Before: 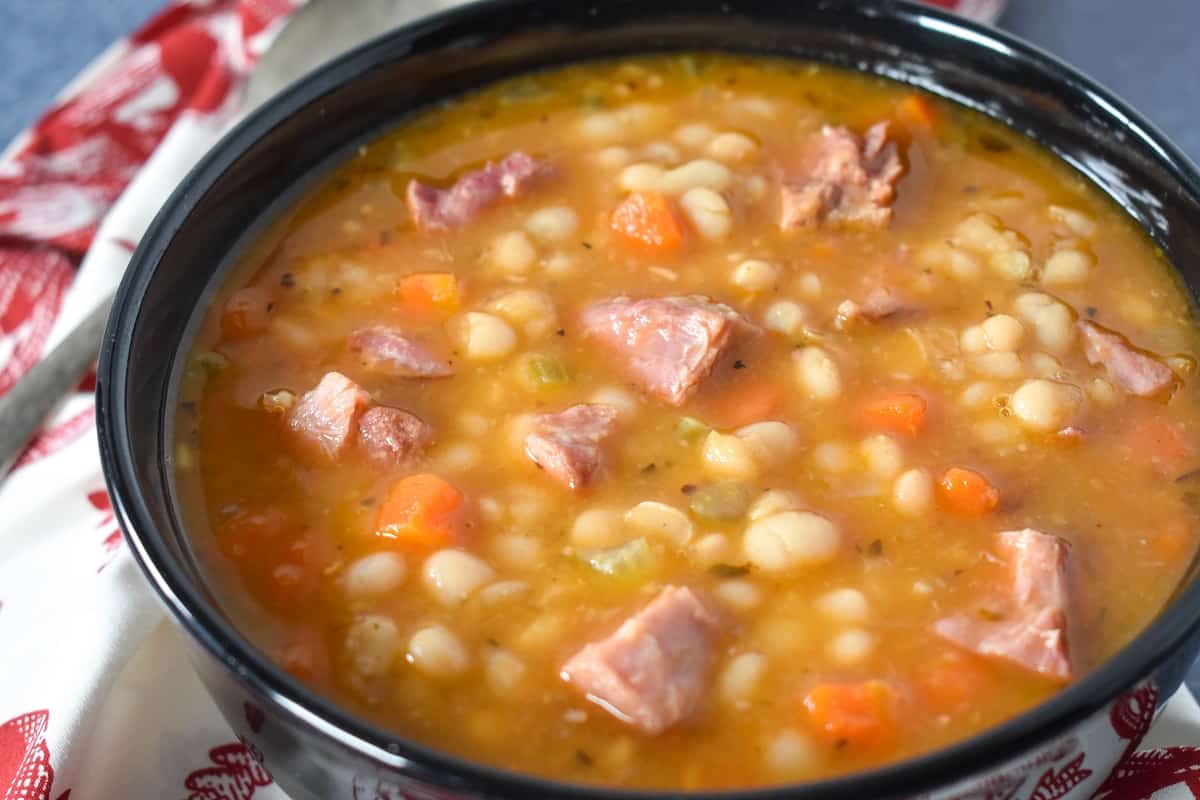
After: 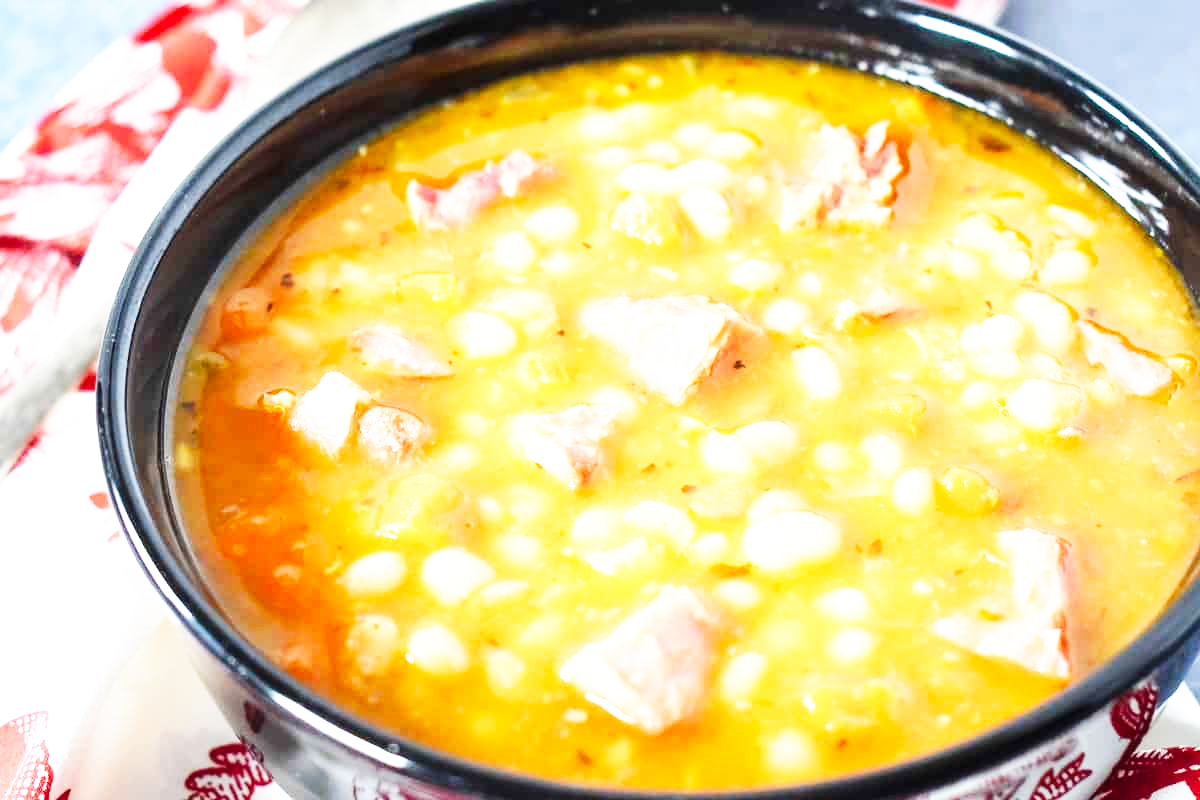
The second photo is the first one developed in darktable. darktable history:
exposure: black level correction 0, exposure 0.935 EV, compensate highlight preservation false
base curve: curves: ch0 [(0, 0) (0.007, 0.004) (0.027, 0.03) (0.046, 0.07) (0.207, 0.54) (0.442, 0.872) (0.673, 0.972) (1, 1)], preserve colors none
